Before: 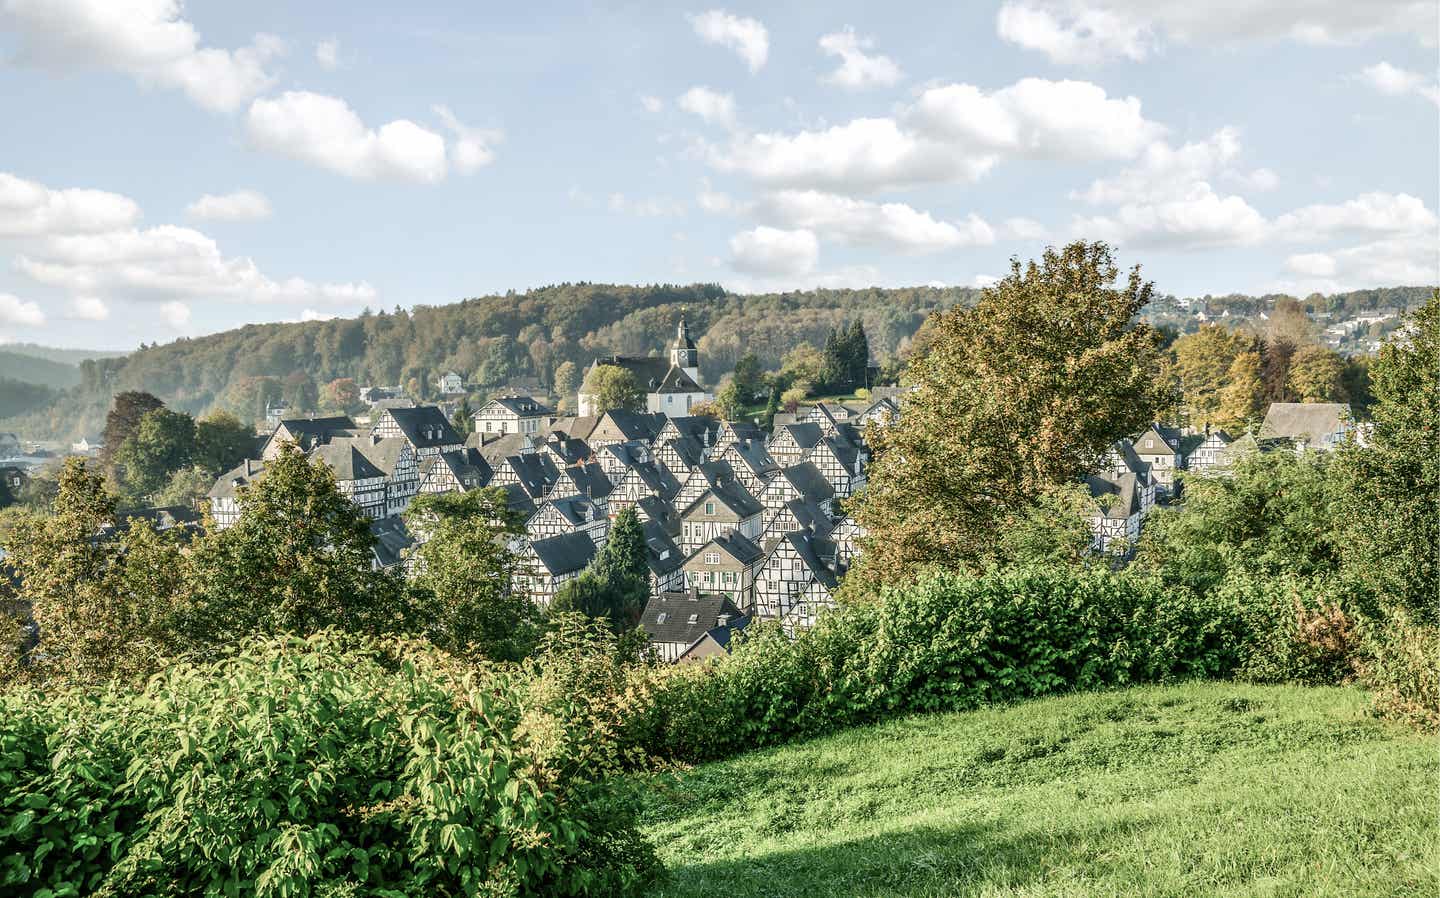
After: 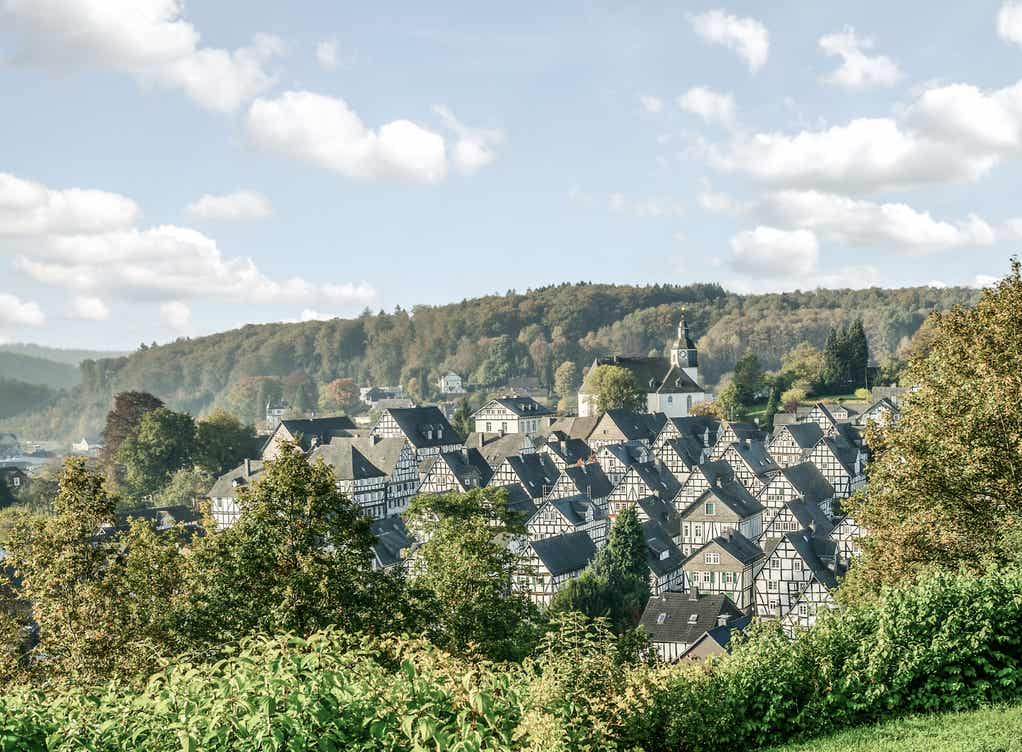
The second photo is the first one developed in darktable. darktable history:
crop: right 29.011%, bottom 16.175%
